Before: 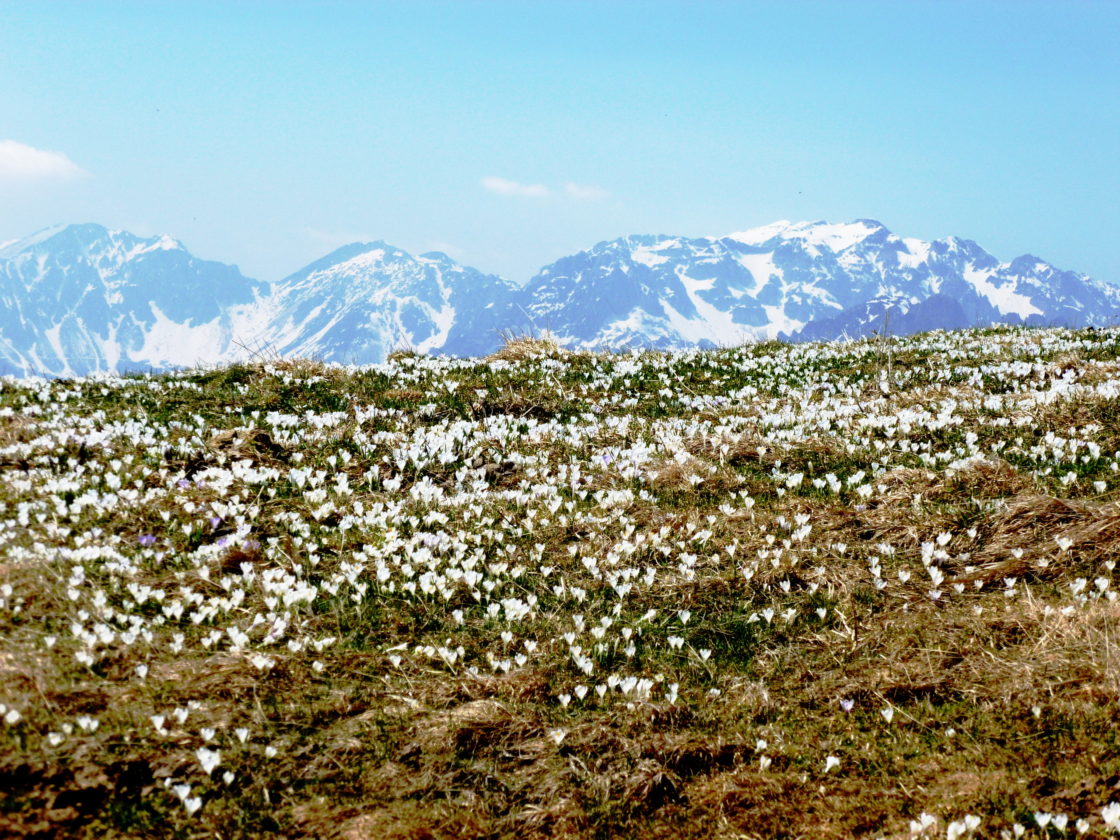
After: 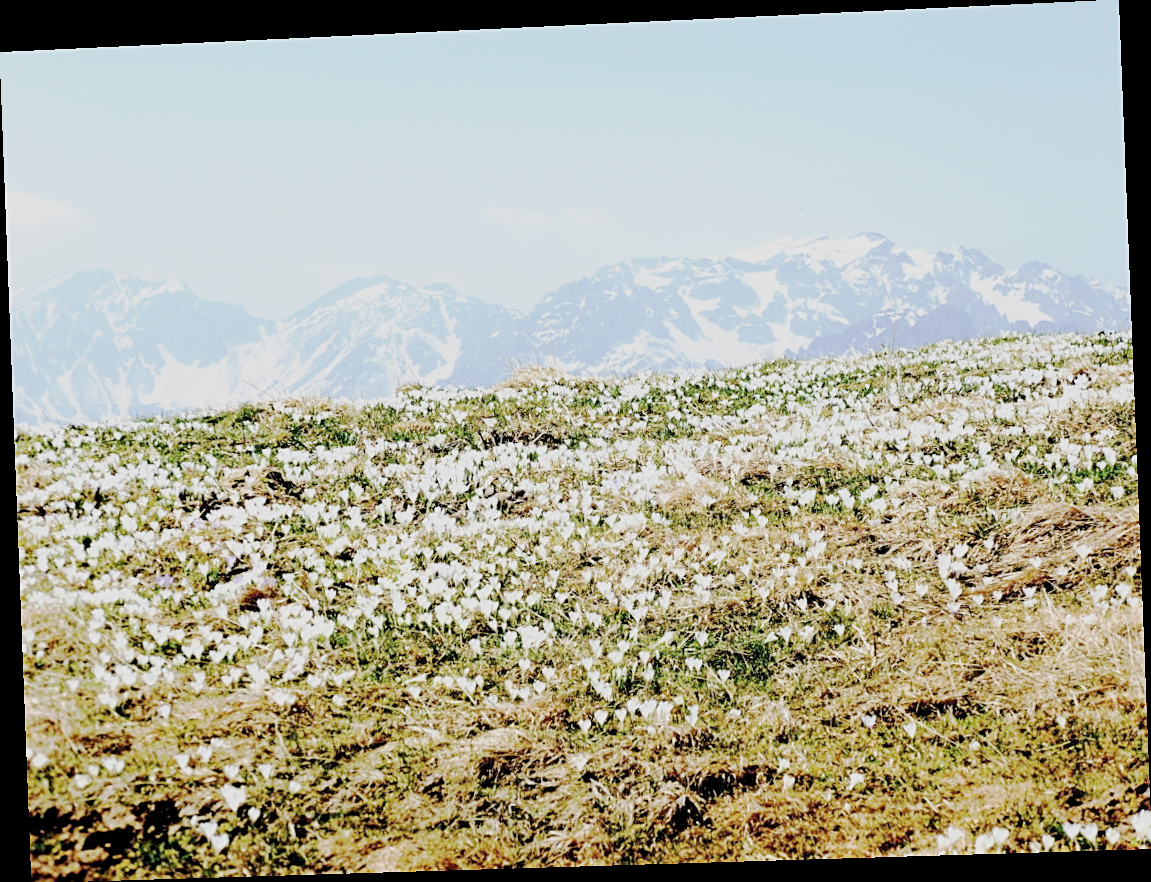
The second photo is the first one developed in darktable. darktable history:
rotate and perspective: rotation -2.22°, lens shift (horizontal) -0.022, automatic cropping off
filmic rgb: black relative exposure -5 EV, hardness 2.88, contrast 1.3, highlights saturation mix -30%
contrast brightness saturation: saturation -0.05
sharpen: on, module defaults
